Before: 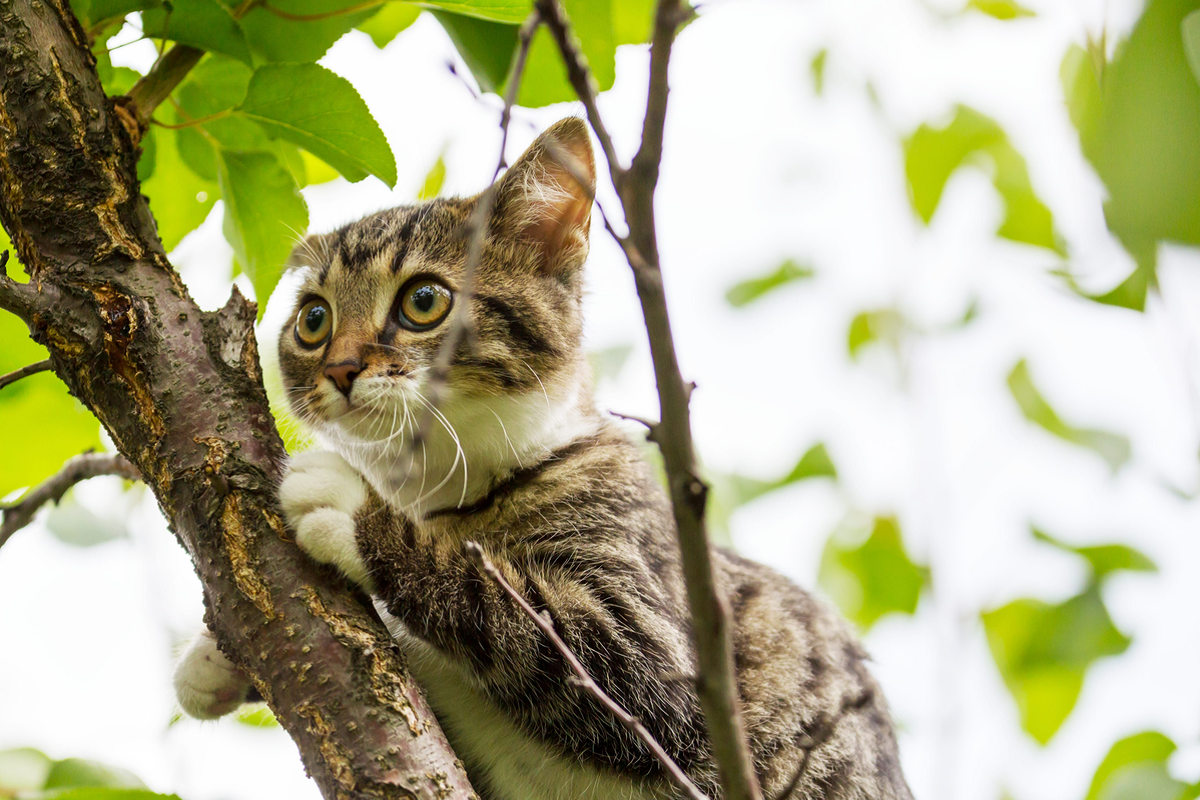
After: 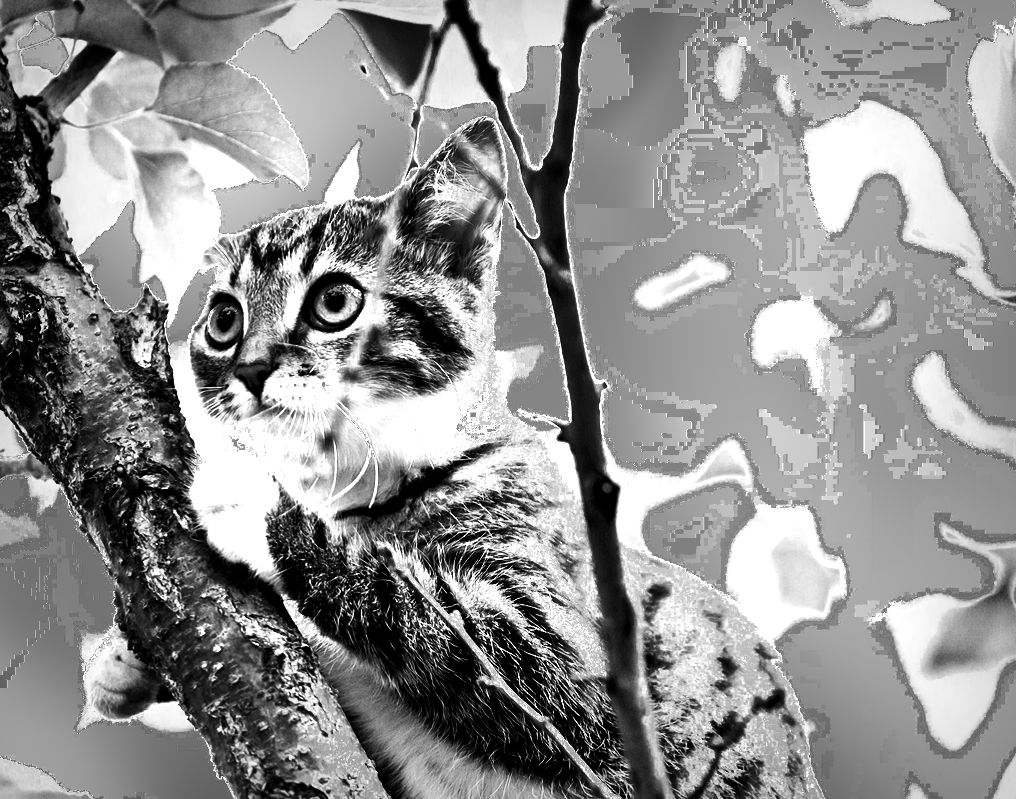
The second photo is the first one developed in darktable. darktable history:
vignetting: fall-off start 53.15%, automatic ratio true, width/height ratio 1.317, shape 0.224
contrast brightness saturation: contrast 0.198, brightness -0.105, saturation 0.103
crop: left 7.488%, right 7.826%
color balance rgb: perceptual saturation grading › global saturation 20%, perceptual saturation grading › highlights -25.419%, perceptual saturation grading › shadows 49.606%, global vibrance 20%
exposure: black level correction 0, exposure 1.469 EV, compensate highlight preservation false
color zones: curves: ch0 [(0.002, 0.593) (0.143, 0.417) (0.285, 0.541) (0.455, 0.289) (0.608, 0.327) (0.727, 0.283) (0.869, 0.571) (1, 0.603)]; ch1 [(0, 0) (0.143, 0) (0.286, 0) (0.429, 0) (0.571, 0) (0.714, 0) (0.857, 0)], process mode strong
shadows and highlights: shadows 43.46, white point adjustment -1.34, soften with gaussian
contrast equalizer: y [[0.6 ×6], [0.55 ×6], [0 ×6], [0 ×6], [0 ×6]]
